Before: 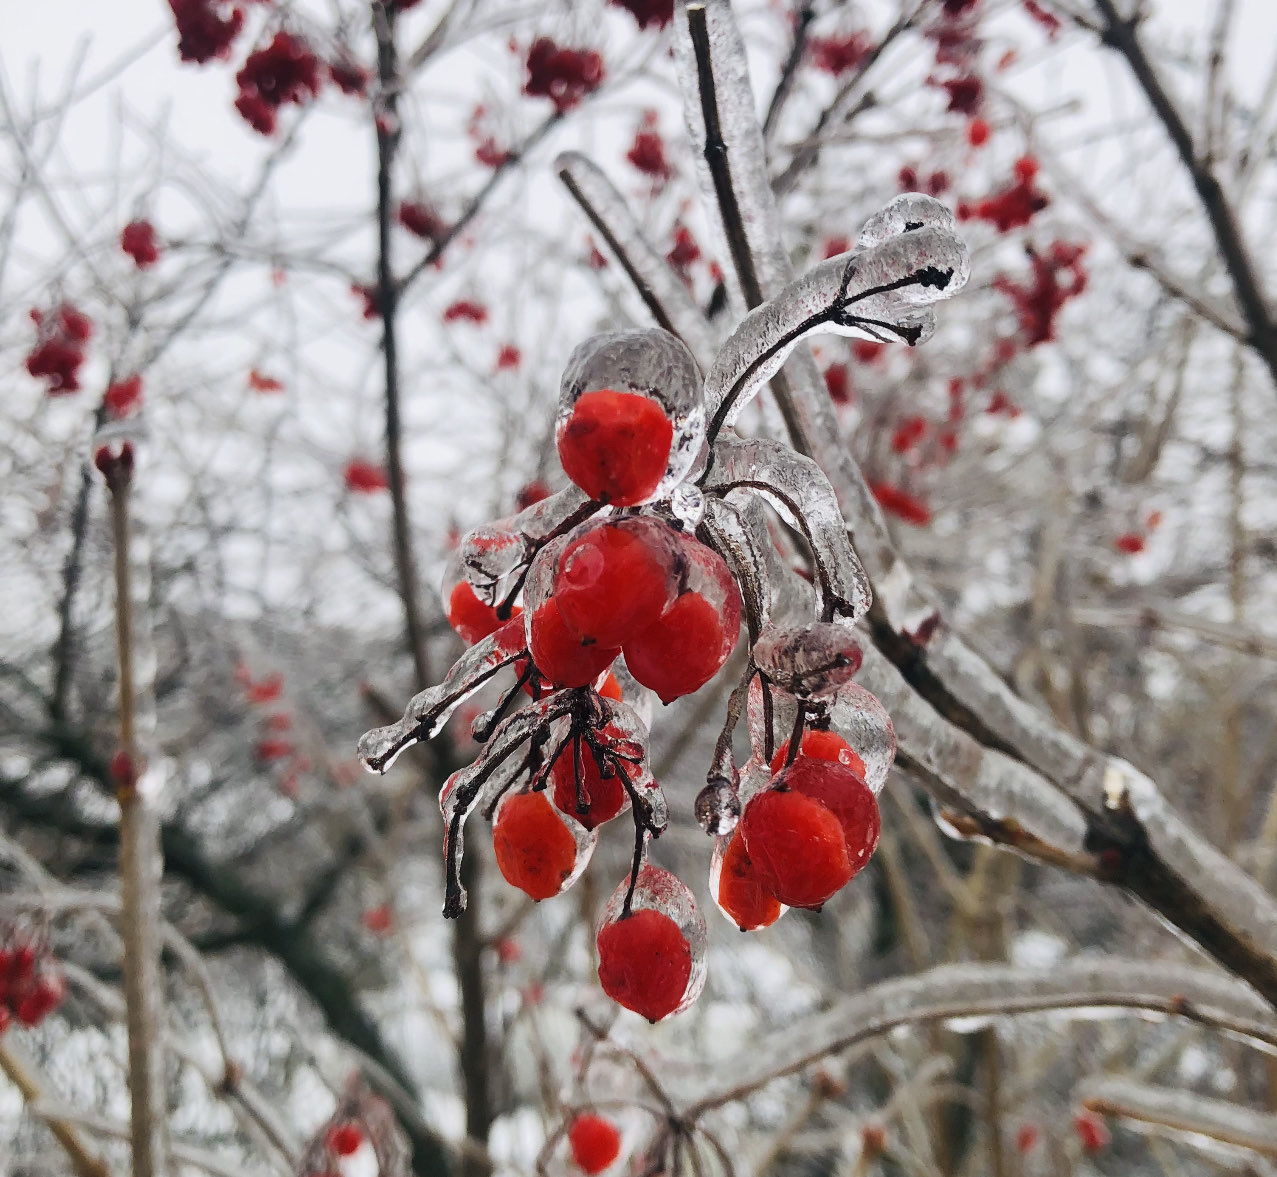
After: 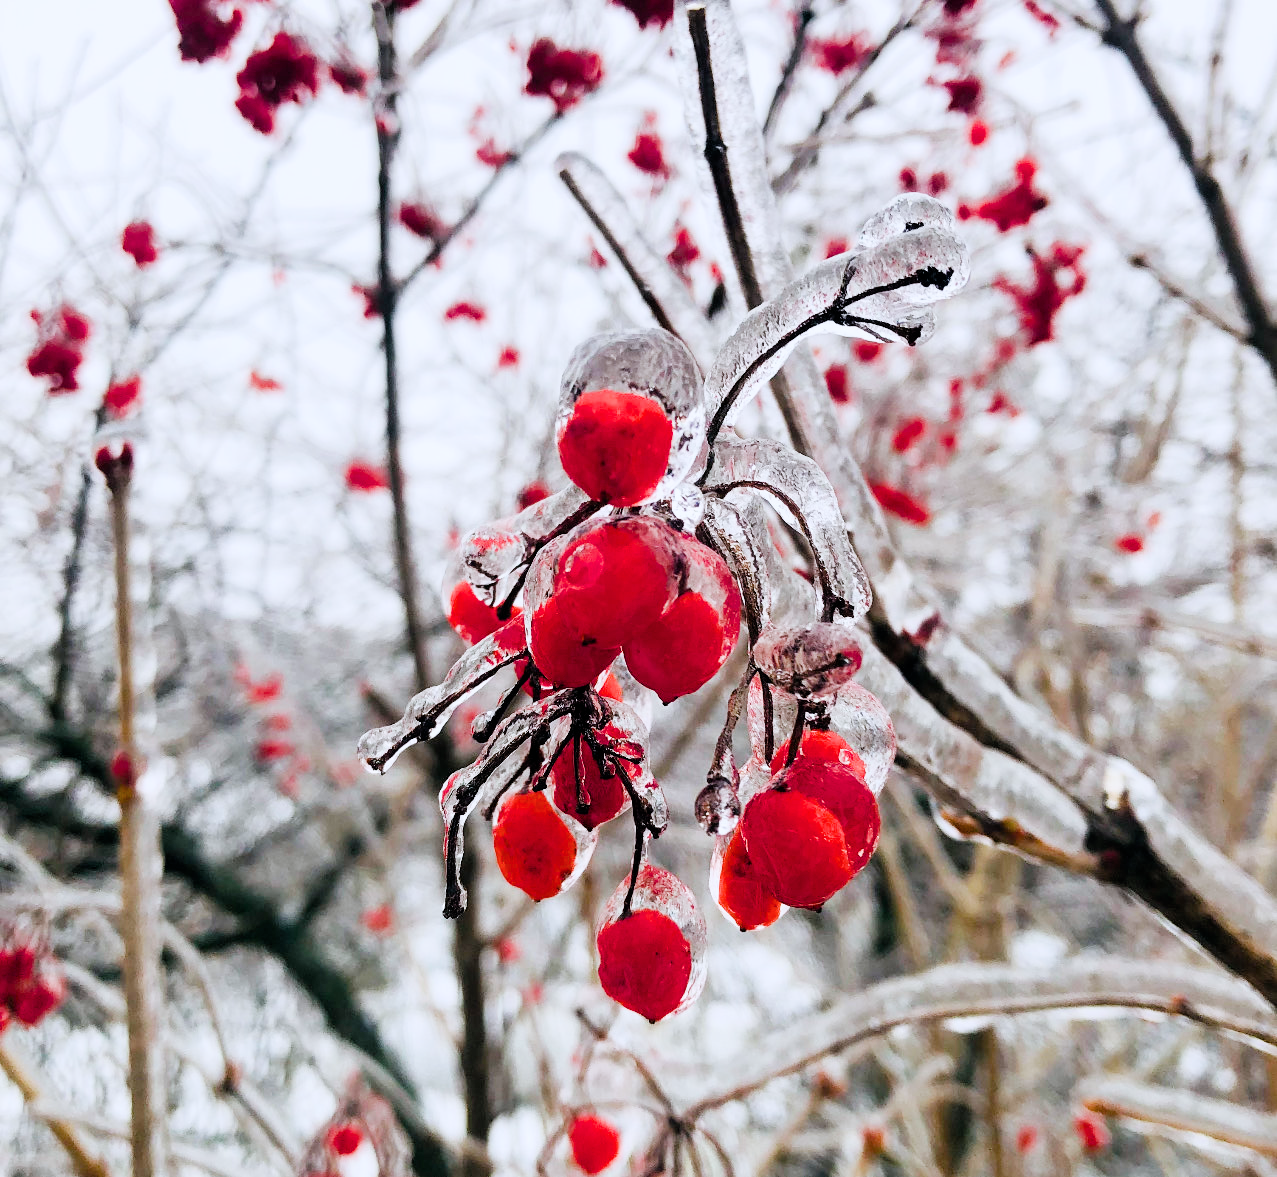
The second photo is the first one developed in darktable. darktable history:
filmic rgb: black relative exposure -5 EV, hardness 2.88, contrast 1.2, highlights saturation mix -30%
exposure: black level correction 0.001, exposure 0.5 EV, compensate exposure bias true, compensate highlight preservation false
color balance rgb: perceptual saturation grading › global saturation 25%, perceptual saturation grading › highlights -50%, perceptual saturation grading › shadows 30%, perceptual brilliance grading › global brilliance 12%, global vibrance 20%
color correction: highlights a* -0.137, highlights b* -5.91, shadows a* -0.137, shadows b* -0.137
